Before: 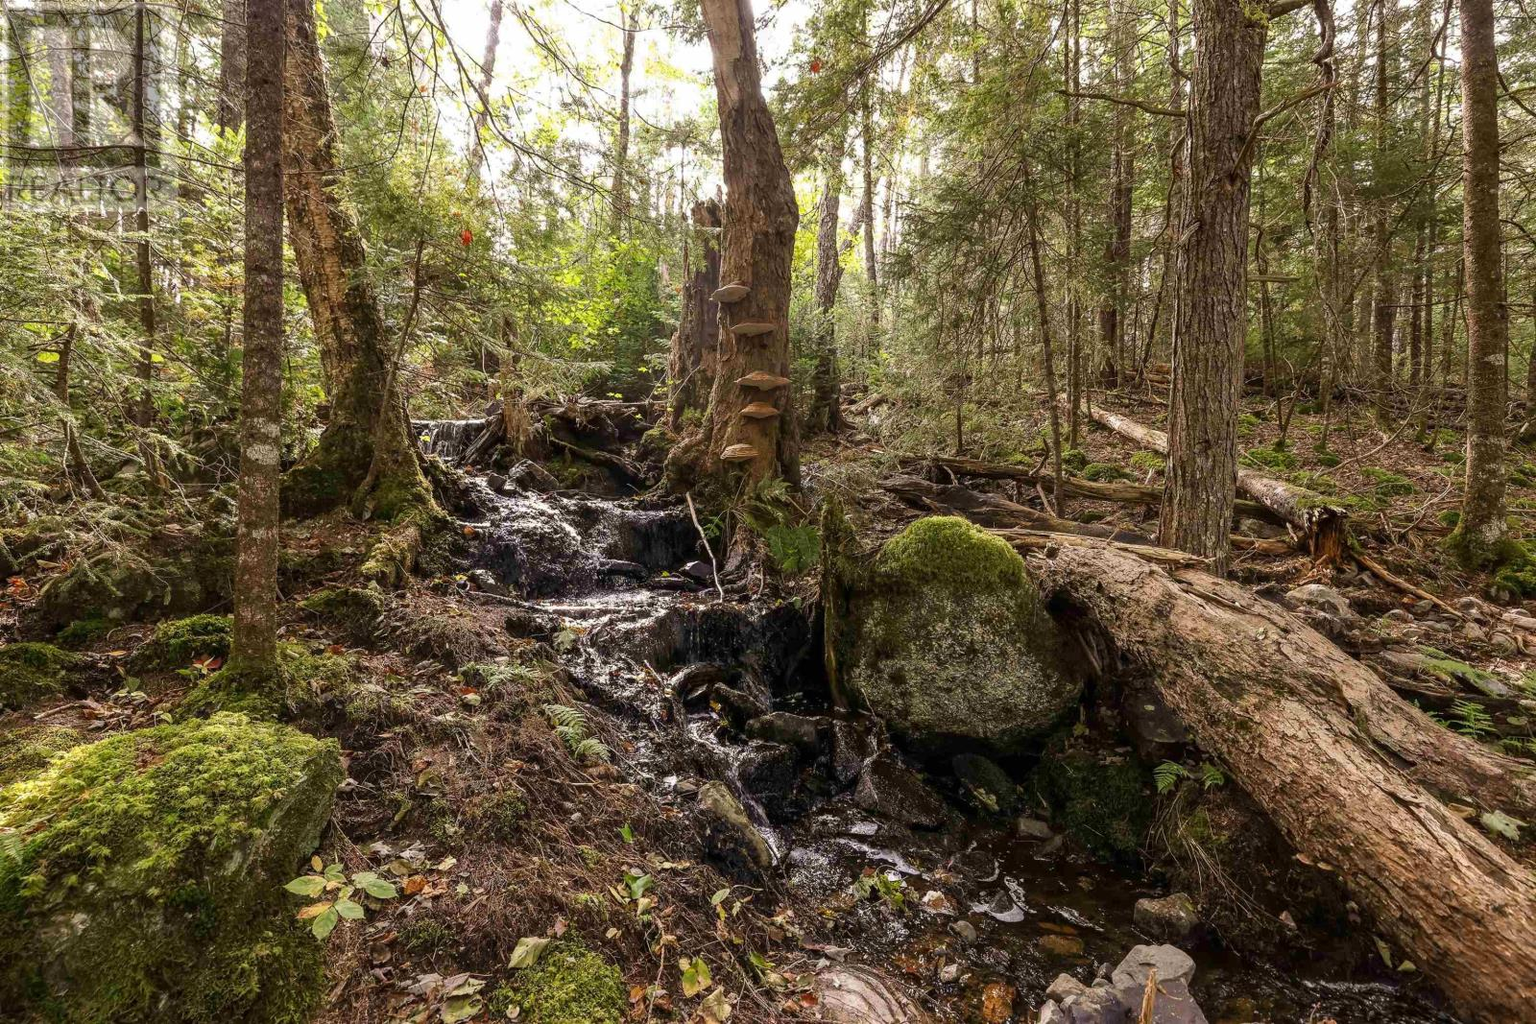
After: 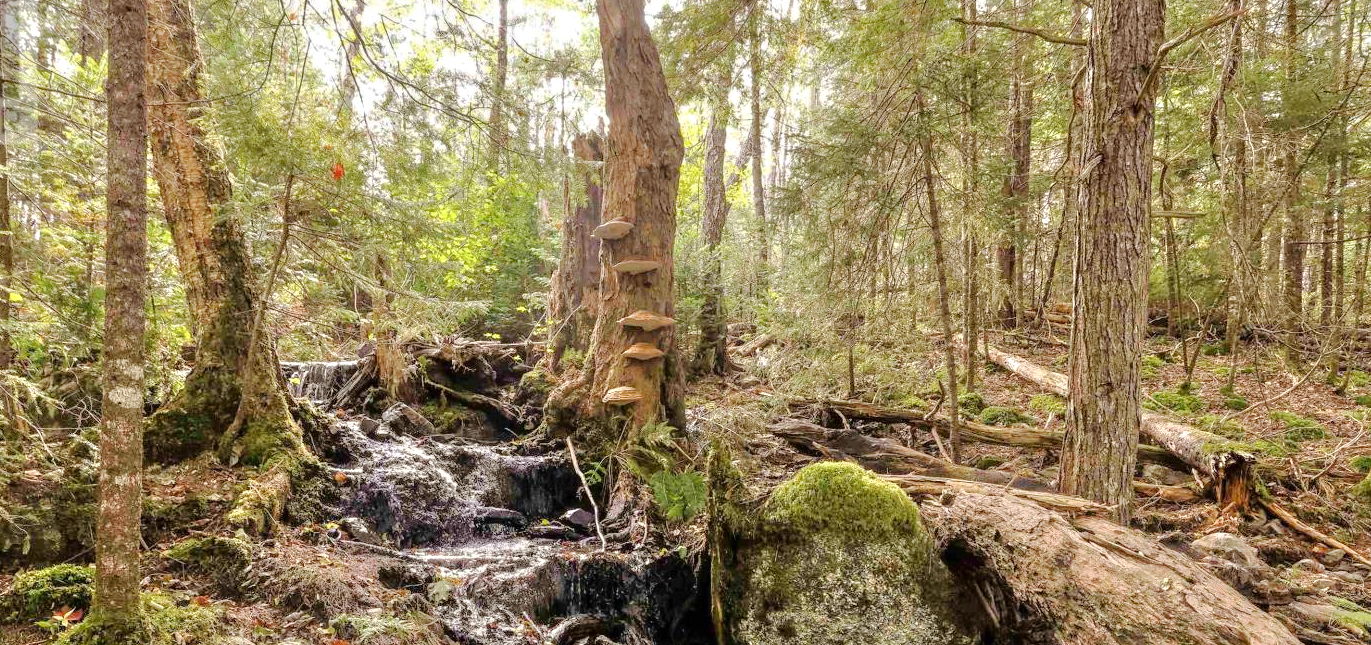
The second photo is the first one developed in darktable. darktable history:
crop and rotate: left 9.295%, top 7.165%, right 4.987%, bottom 32.337%
tone equalizer: -7 EV 0.145 EV, -6 EV 0.619 EV, -5 EV 1.16 EV, -4 EV 1.35 EV, -3 EV 1.16 EV, -2 EV 0.6 EV, -1 EV 0.165 EV, mask exposure compensation -0.494 EV
base curve: curves: ch0 [(0, 0) (0.262, 0.32) (0.722, 0.705) (1, 1)], preserve colors none
